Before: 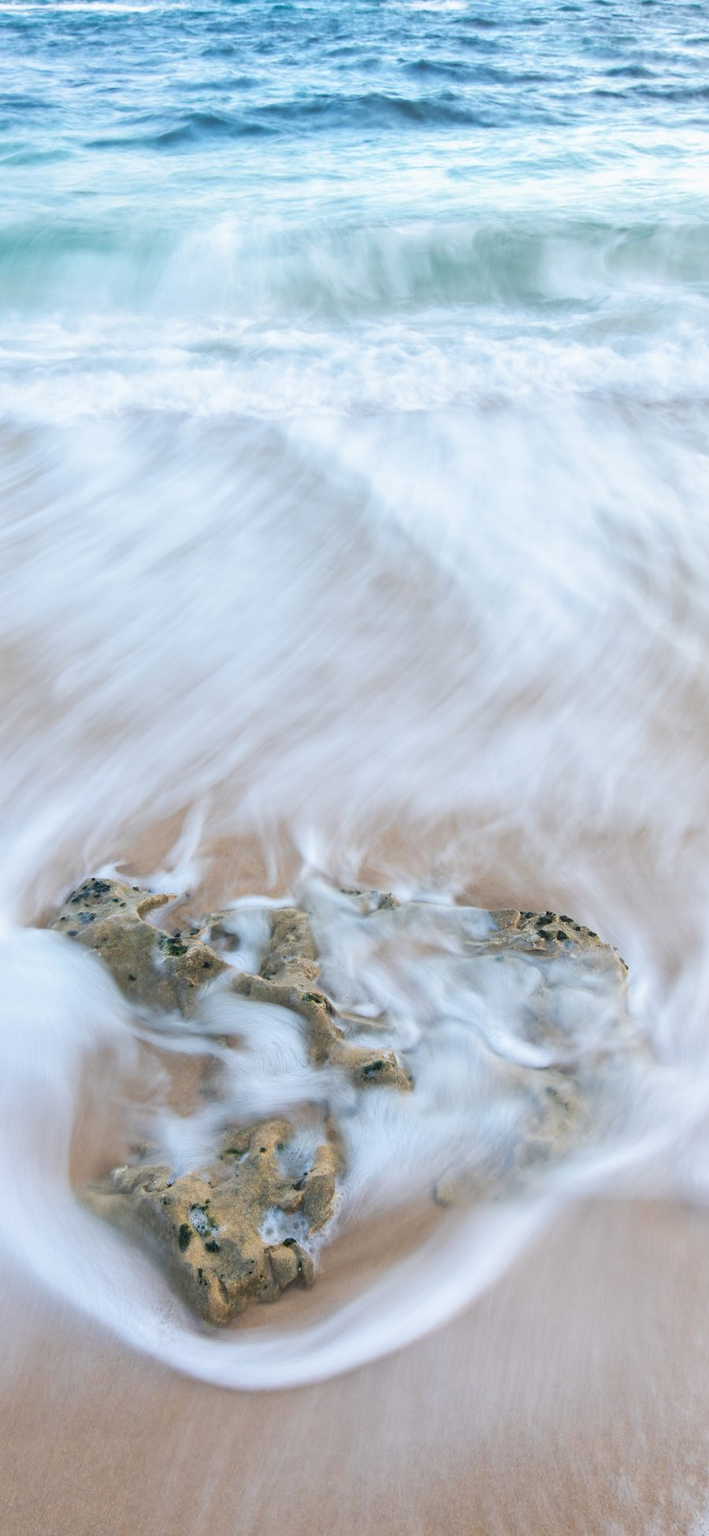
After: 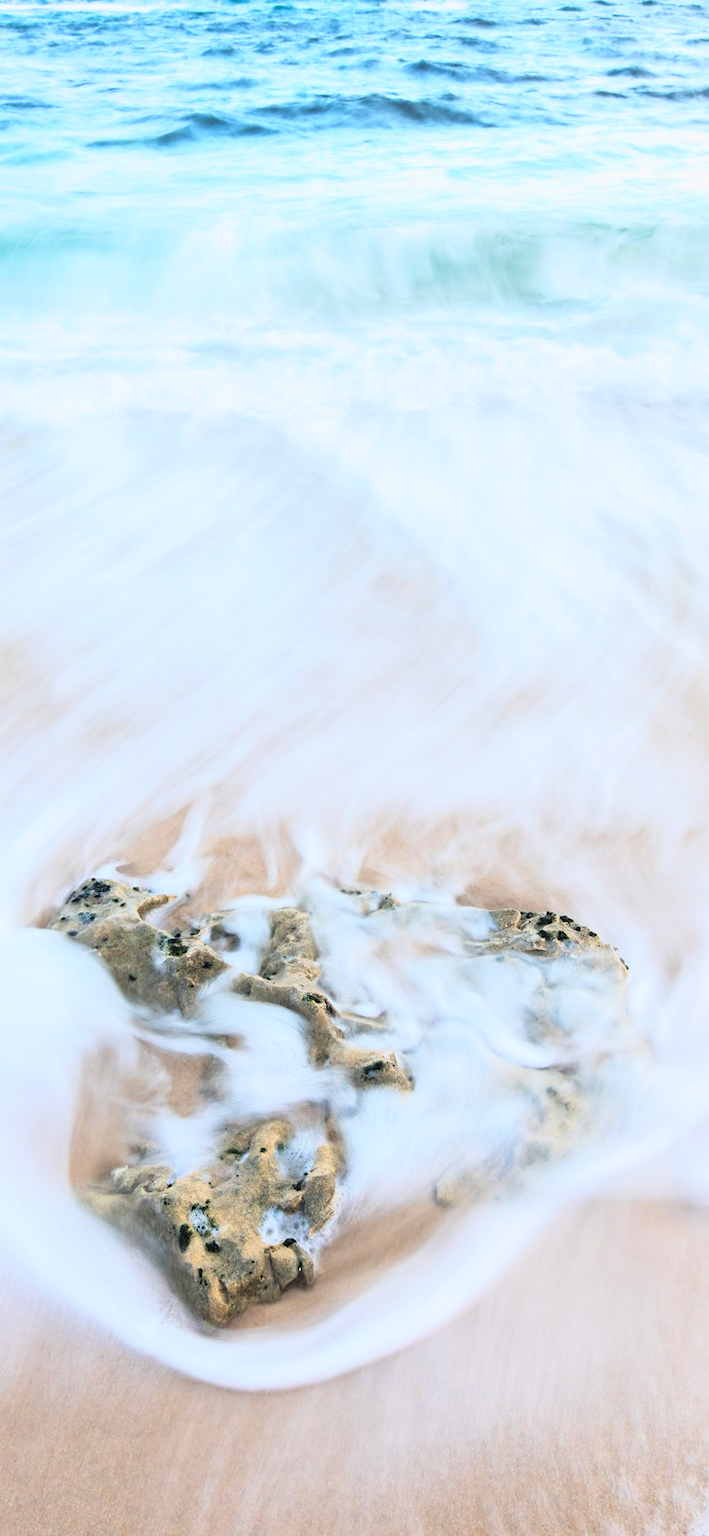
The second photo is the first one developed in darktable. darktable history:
tone curve: curves: ch0 [(0, 0) (0.187, 0.12) (0.392, 0.438) (0.704, 0.86) (0.858, 0.938) (1, 0.981)]; ch1 [(0, 0) (0.402, 0.36) (0.476, 0.456) (0.498, 0.501) (0.518, 0.521) (0.58, 0.598) (0.619, 0.663) (0.692, 0.744) (1, 1)]; ch2 [(0, 0) (0.427, 0.417) (0.483, 0.481) (0.503, 0.503) (0.526, 0.53) (0.563, 0.585) (0.626, 0.703) (0.699, 0.753) (0.997, 0.858)], color space Lab, linked channels, preserve colors none
